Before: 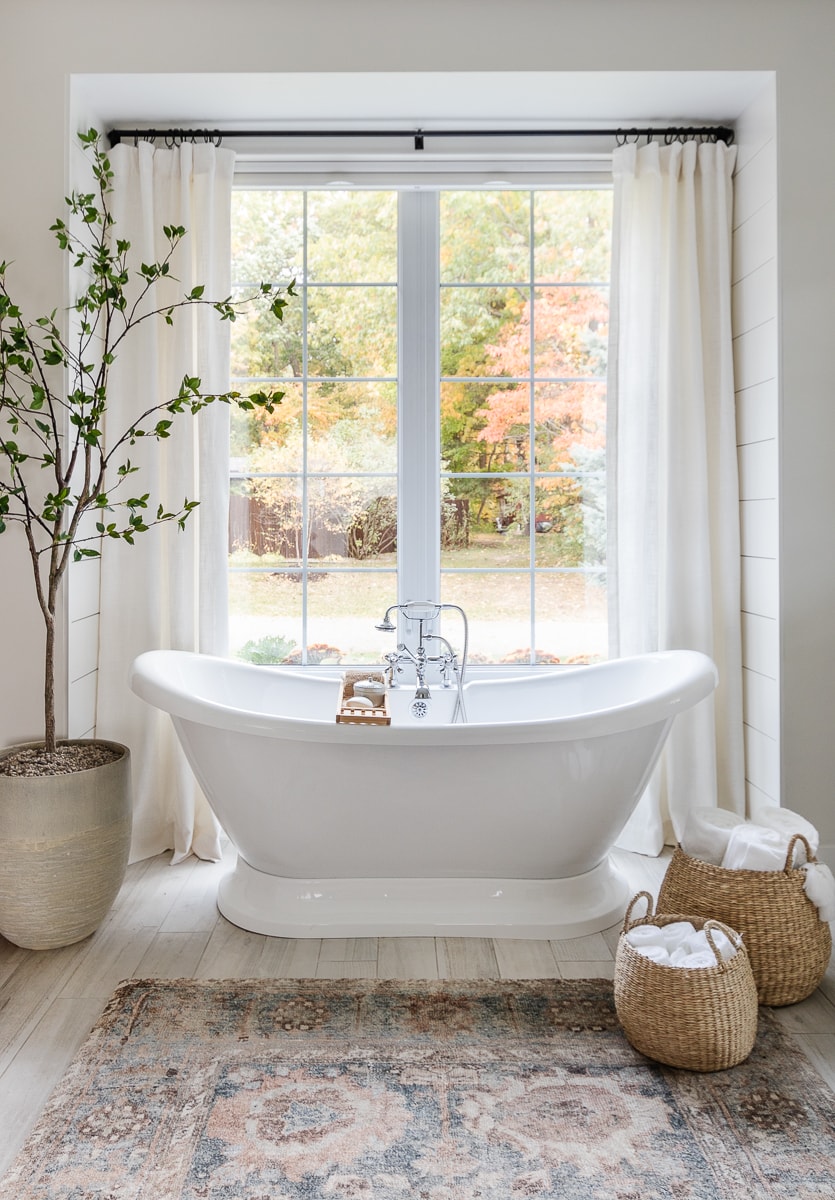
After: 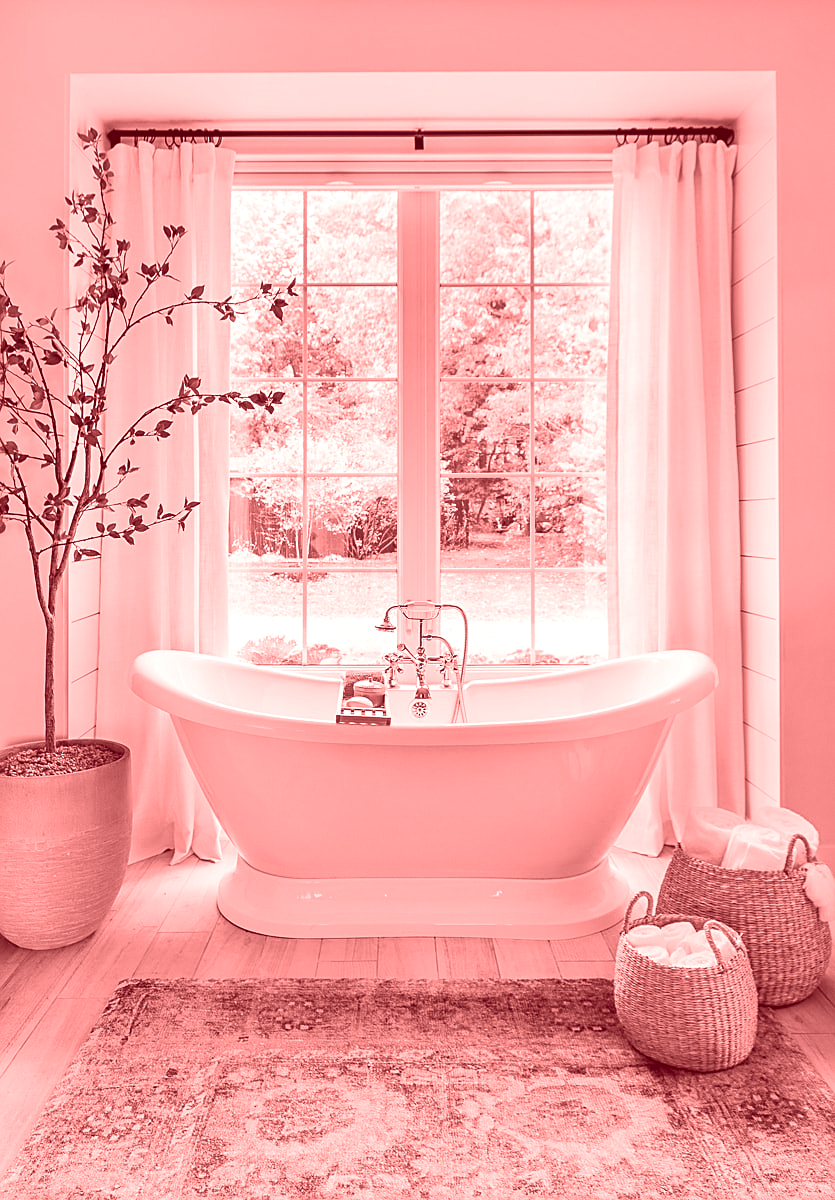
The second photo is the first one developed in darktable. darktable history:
sharpen: on, module defaults
colorize: saturation 60%, source mix 100%
shadows and highlights: low approximation 0.01, soften with gaussian
